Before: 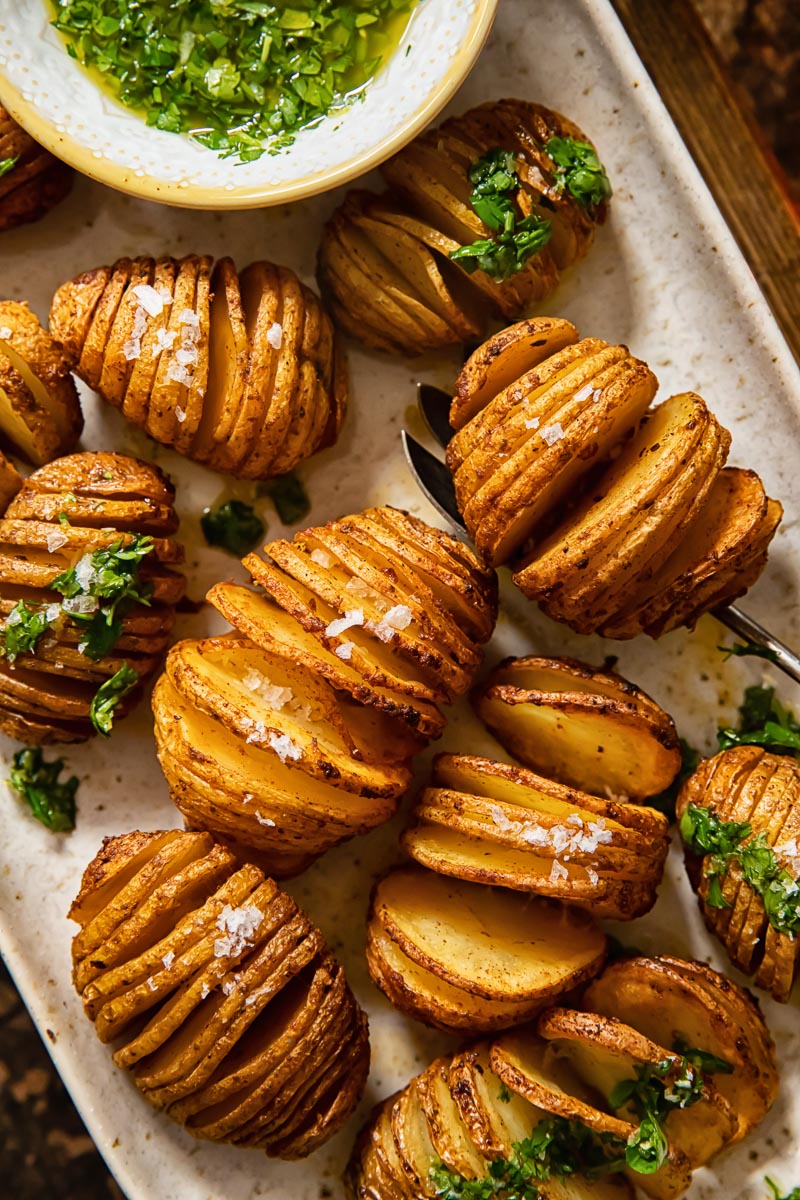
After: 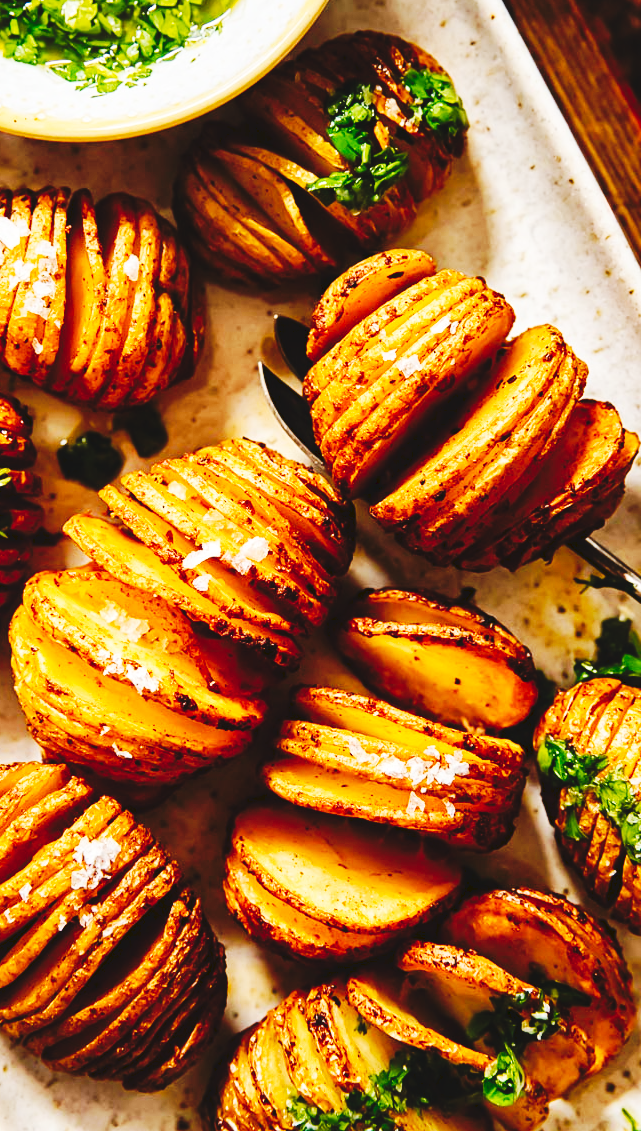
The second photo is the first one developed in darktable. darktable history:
base curve: curves: ch0 [(0, 0) (0.036, 0.025) (0.121, 0.166) (0.206, 0.329) (0.605, 0.79) (1, 1)], preserve colors none
tone curve: curves: ch0 [(0, 0) (0.003, 0.072) (0.011, 0.077) (0.025, 0.082) (0.044, 0.094) (0.069, 0.106) (0.1, 0.125) (0.136, 0.145) (0.177, 0.173) (0.224, 0.216) (0.277, 0.281) (0.335, 0.356) (0.399, 0.436) (0.468, 0.53) (0.543, 0.629) (0.623, 0.724) (0.709, 0.808) (0.801, 0.88) (0.898, 0.941) (1, 1)], preserve colors none
crop and rotate: left 17.999%, top 5.722%, right 1.818%
local contrast: mode bilateral grid, contrast 20, coarseness 49, detail 119%, midtone range 0.2
